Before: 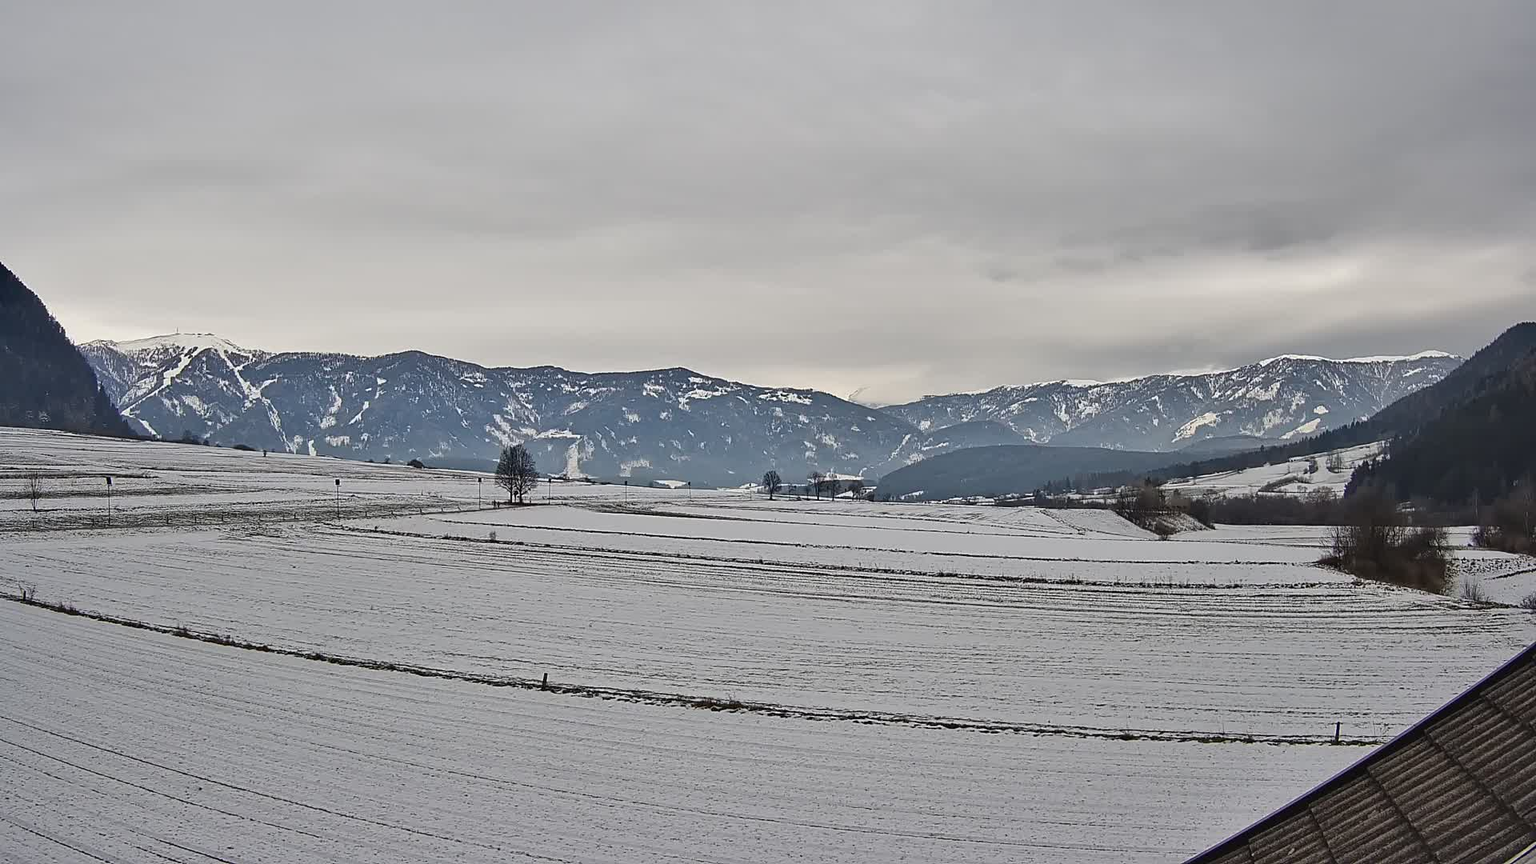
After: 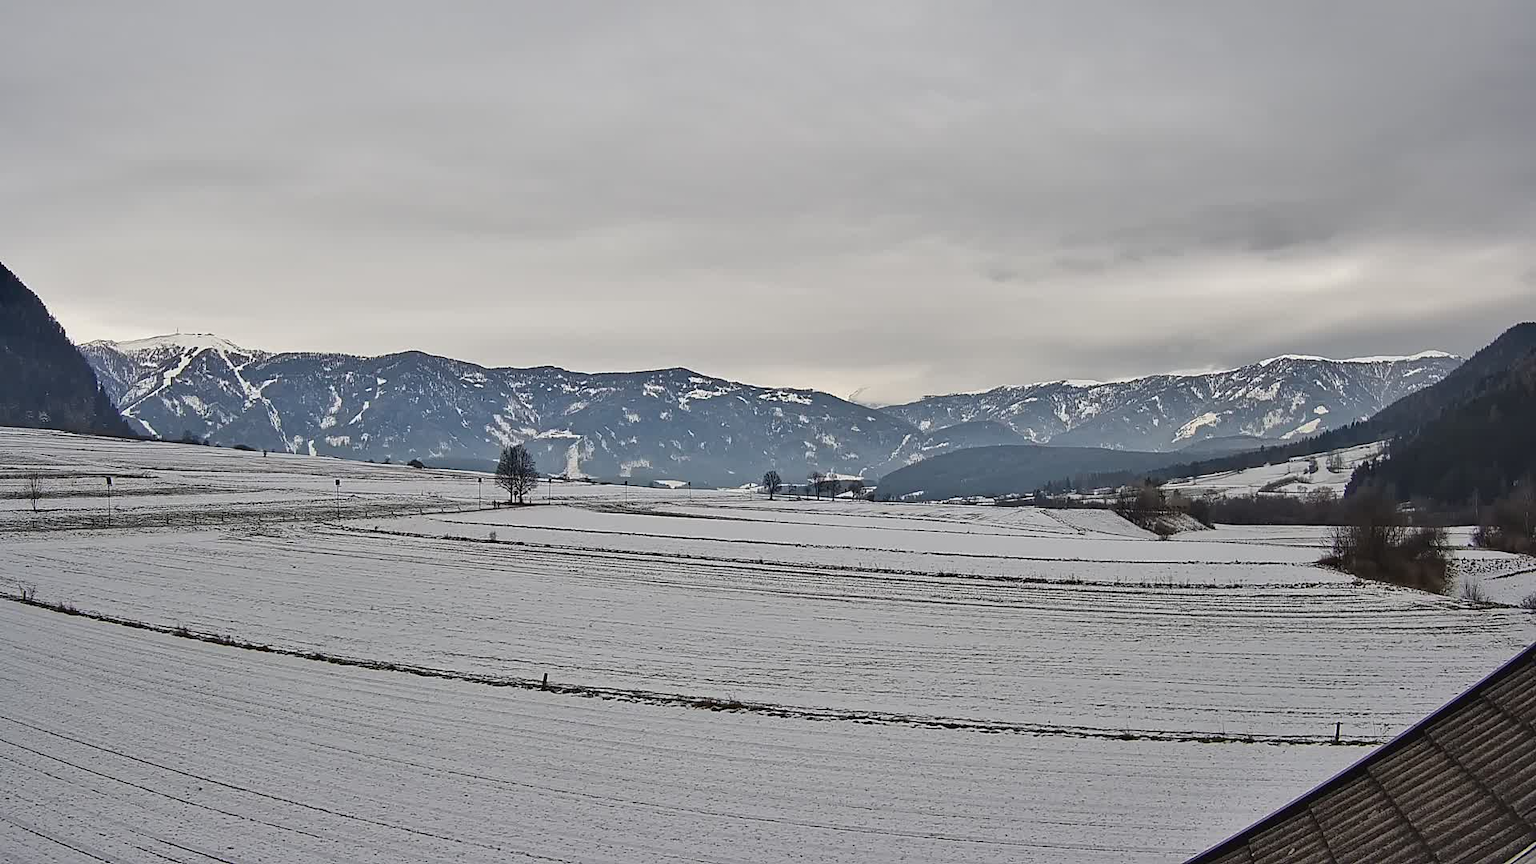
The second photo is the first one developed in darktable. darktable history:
color calibration: illuminant same as pipeline (D50), adaptation XYZ, x 0.346, y 0.358, temperature 5002.78 K
